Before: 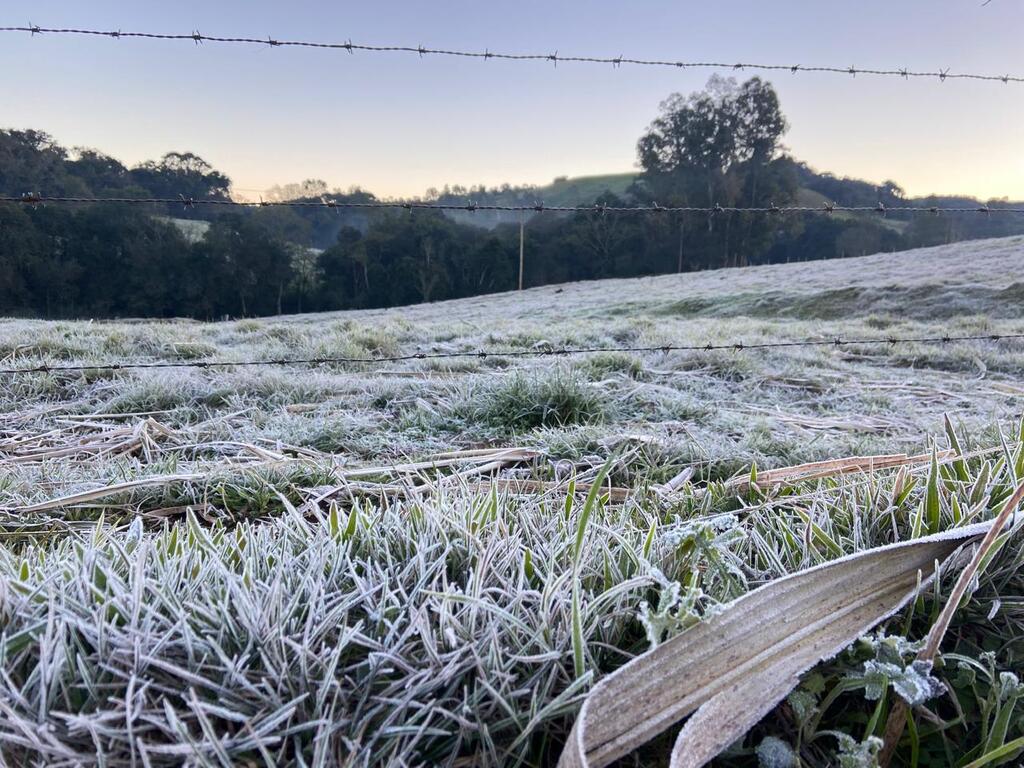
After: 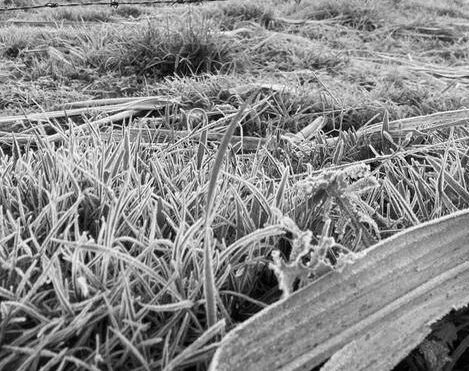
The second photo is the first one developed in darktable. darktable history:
color calibration: output gray [0.267, 0.423, 0.267, 0], illuminant same as pipeline (D50), adaptation none (bypass)
crop: left 35.976%, top 45.819%, right 18.162%, bottom 5.807%
